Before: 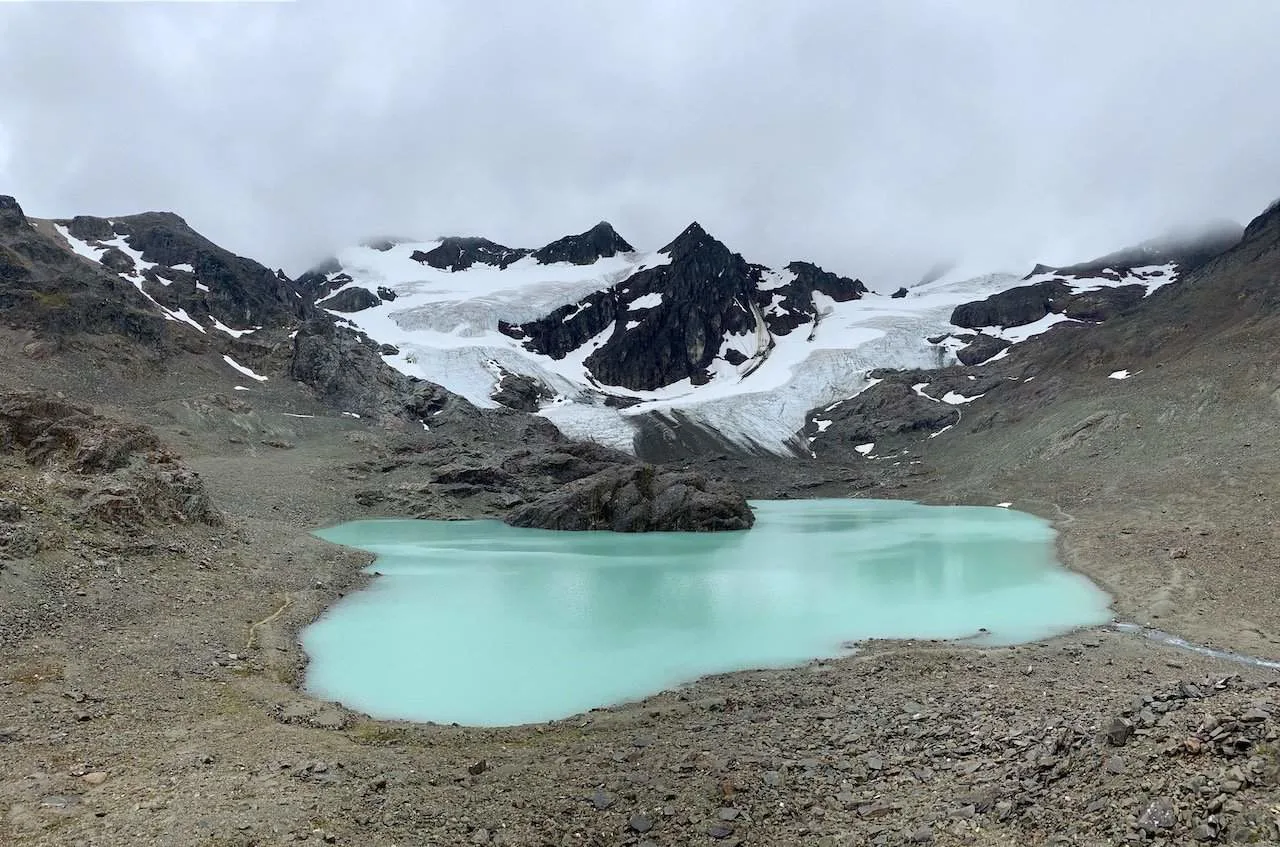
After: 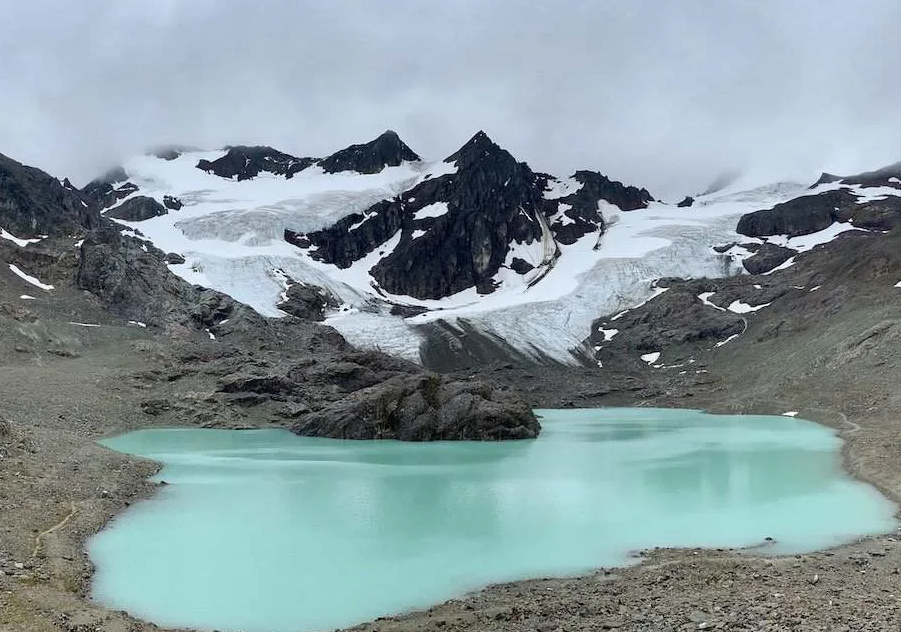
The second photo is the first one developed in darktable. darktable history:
shadows and highlights: low approximation 0.01, soften with gaussian
crop and rotate: left 16.726%, top 10.751%, right 12.87%, bottom 14.624%
